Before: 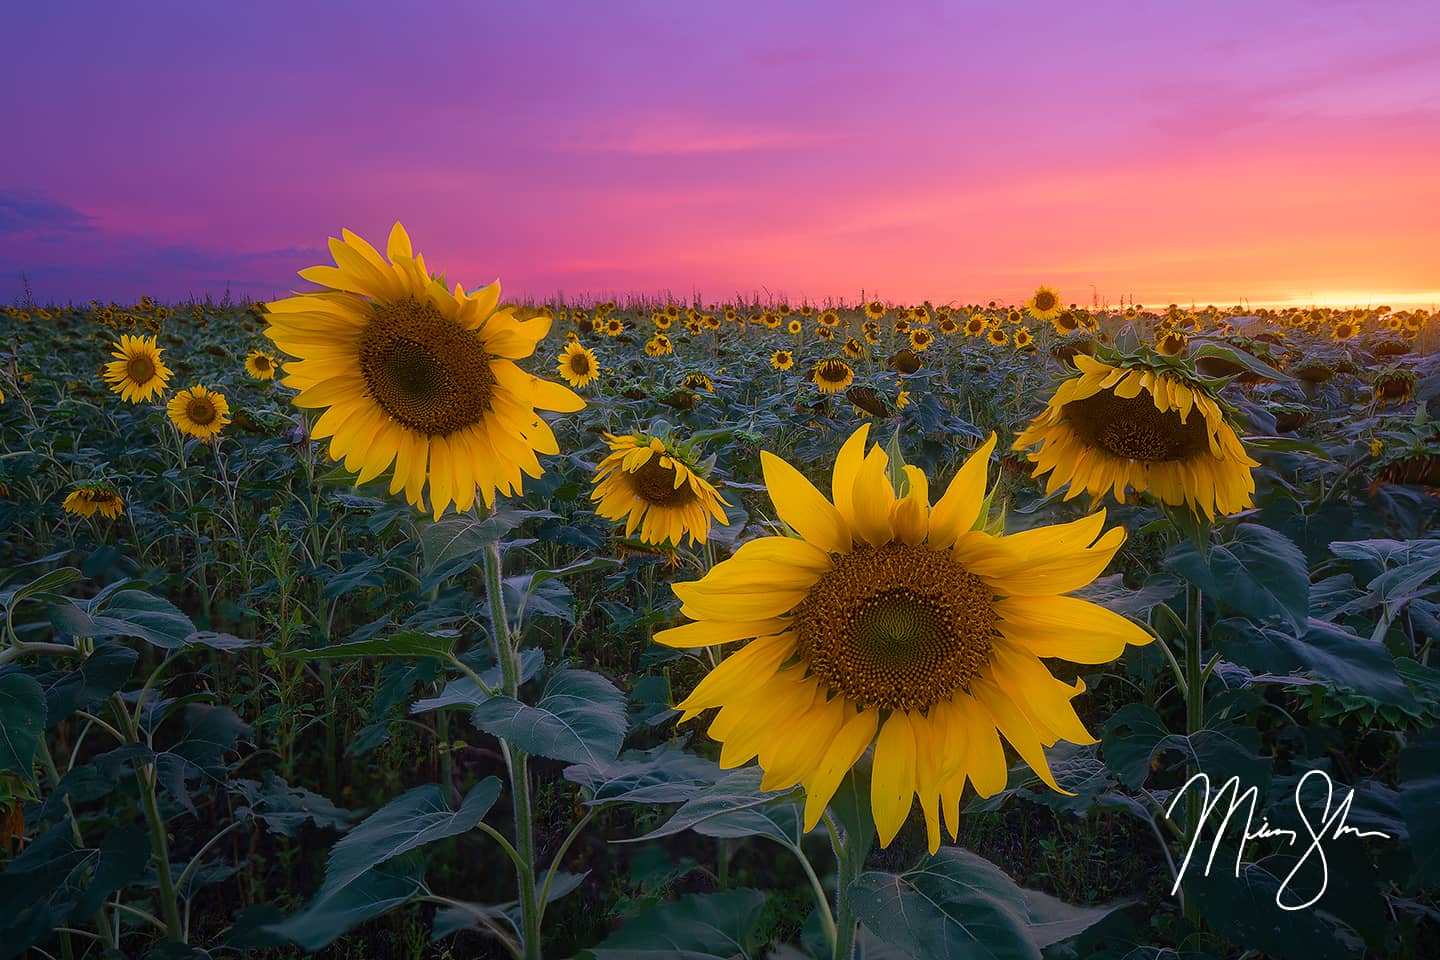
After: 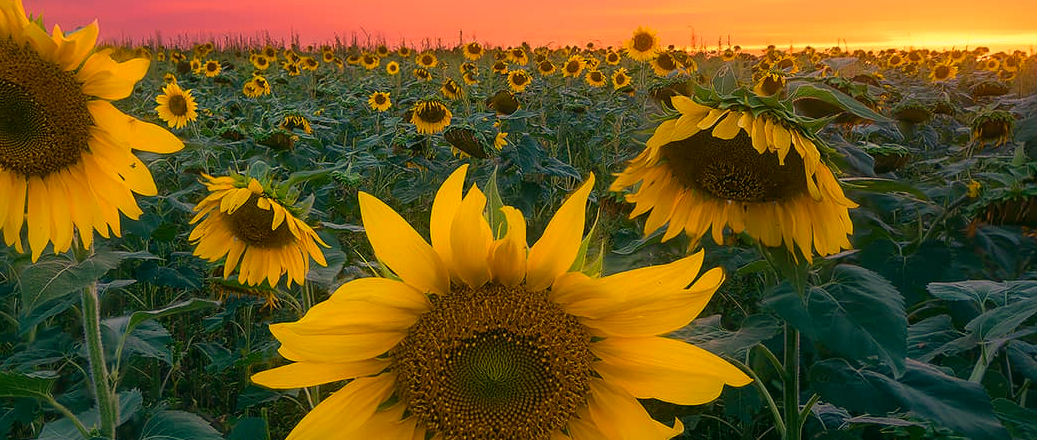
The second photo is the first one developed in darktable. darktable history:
crop and rotate: left 27.938%, top 27.046%, bottom 27.046%
color correction: highlights a* -0.482, highlights b* 9.48, shadows a* -9.48, shadows b* 0.803
white balance: red 1.08, blue 0.791
